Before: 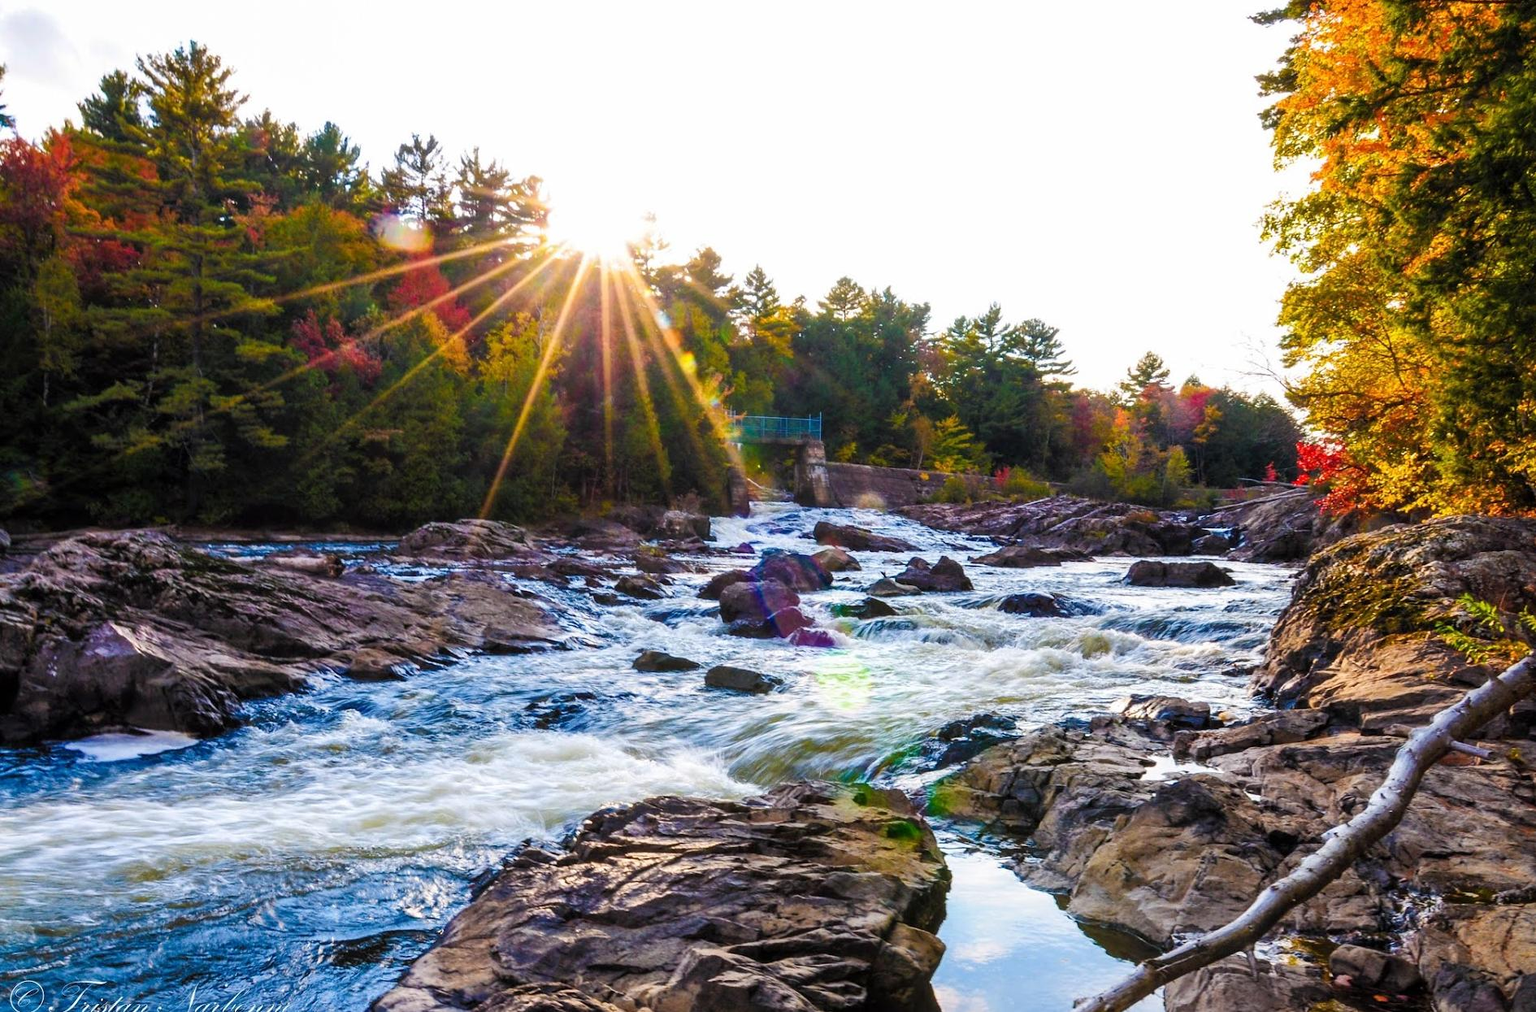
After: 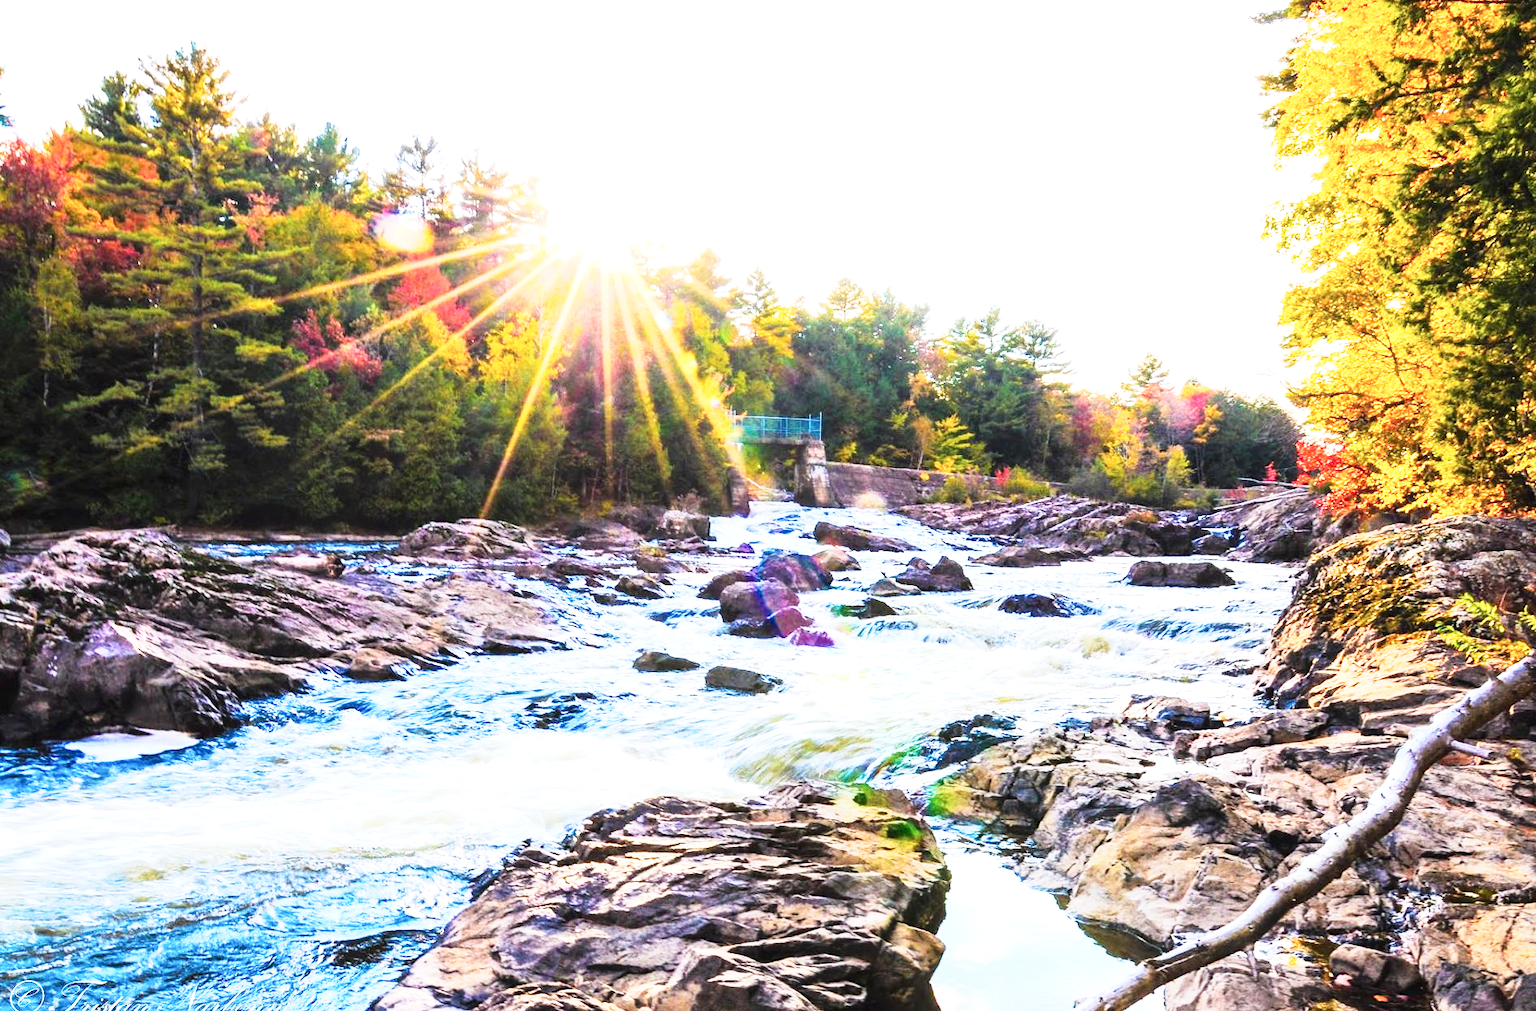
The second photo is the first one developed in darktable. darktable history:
base curve: curves: ch0 [(0, 0) (0.088, 0.125) (0.176, 0.251) (0.354, 0.501) (0.613, 0.749) (1, 0.877)], preserve colors none
contrast brightness saturation: contrast 0.219
exposure: black level correction -0.002, exposure 1.349 EV, compensate exposure bias true, compensate highlight preservation false
color correction: highlights b* -0.05
